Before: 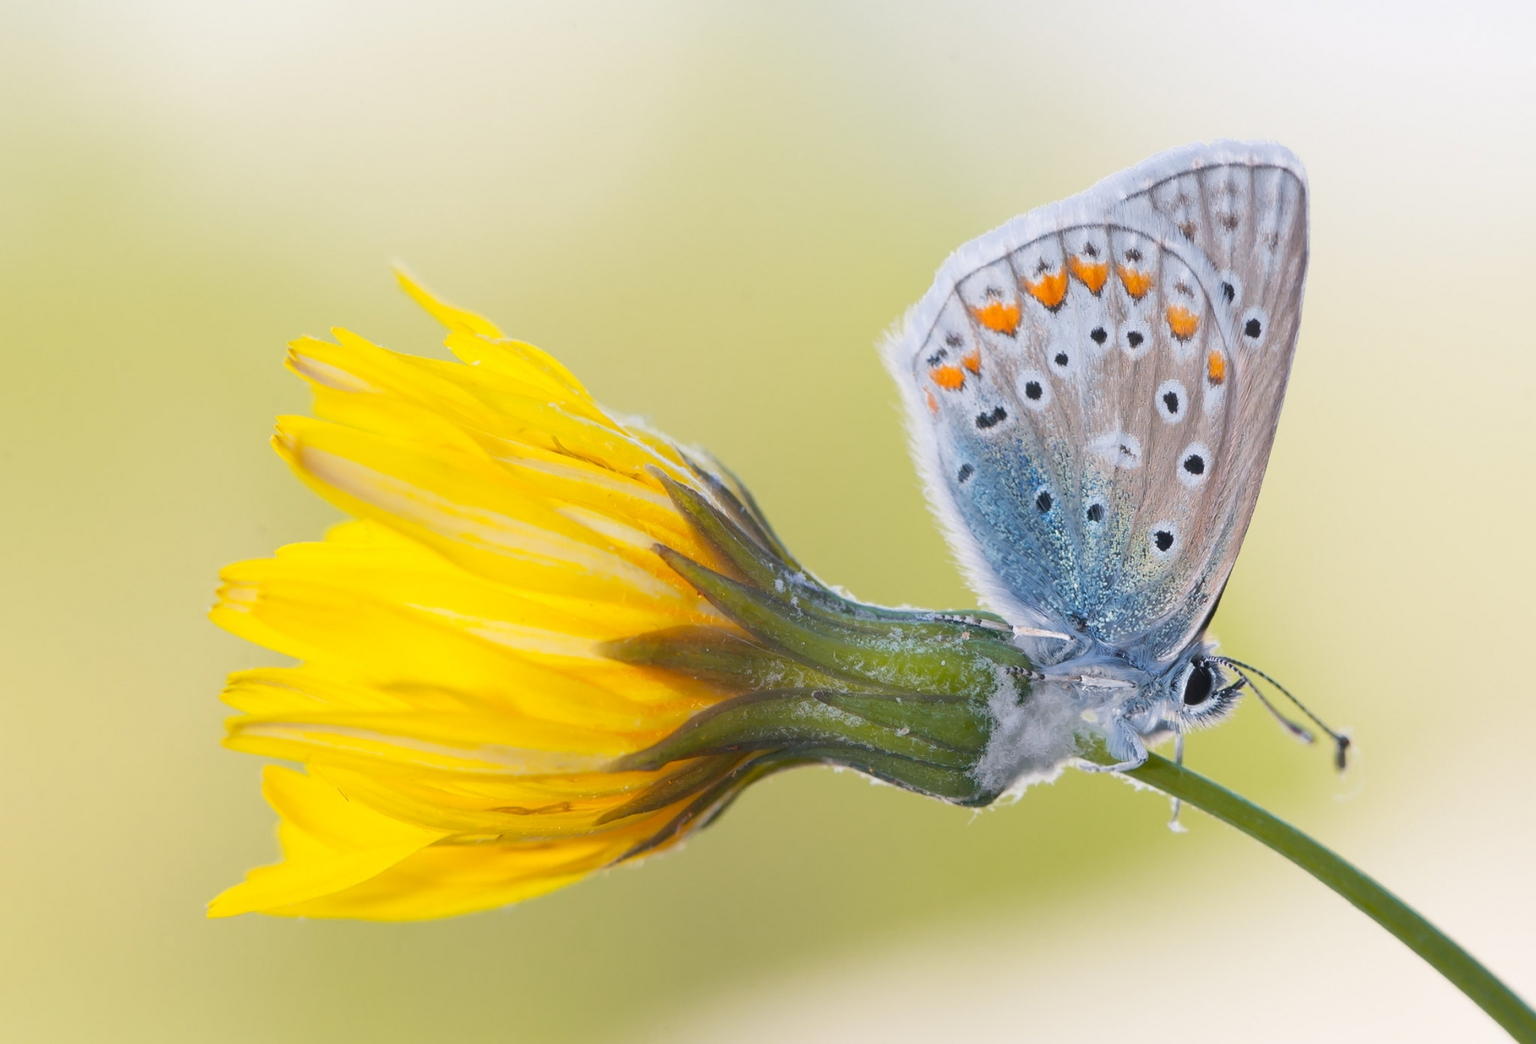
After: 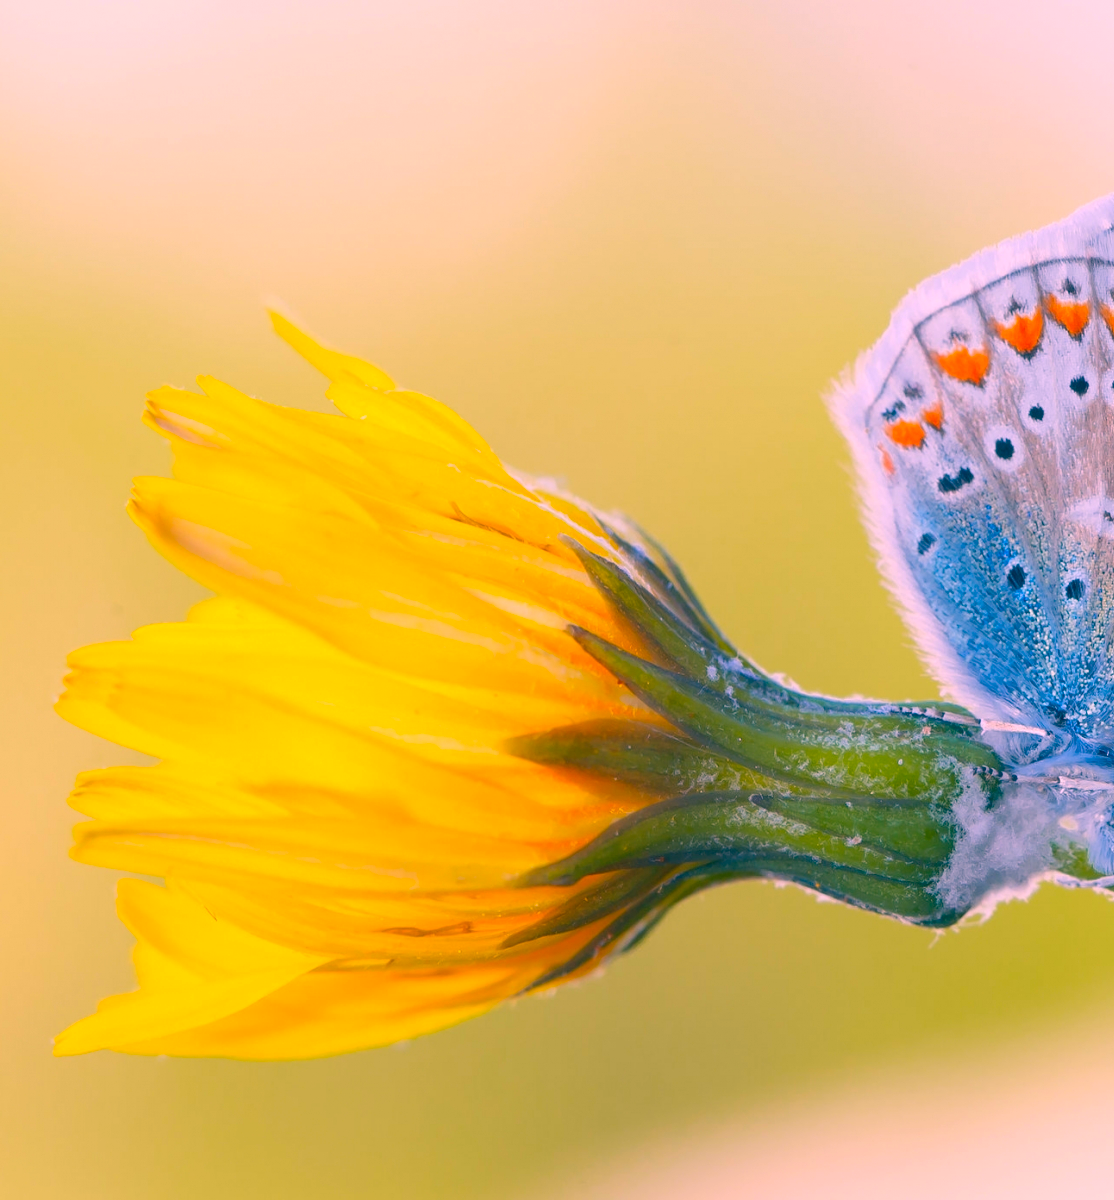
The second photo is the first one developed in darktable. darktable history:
color correction: highlights a* 16.6, highlights b* 0.304, shadows a* -15.18, shadows b* -14.04, saturation 1.56
exposure: compensate highlight preservation false
crop: left 10.462%, right 26.403%
